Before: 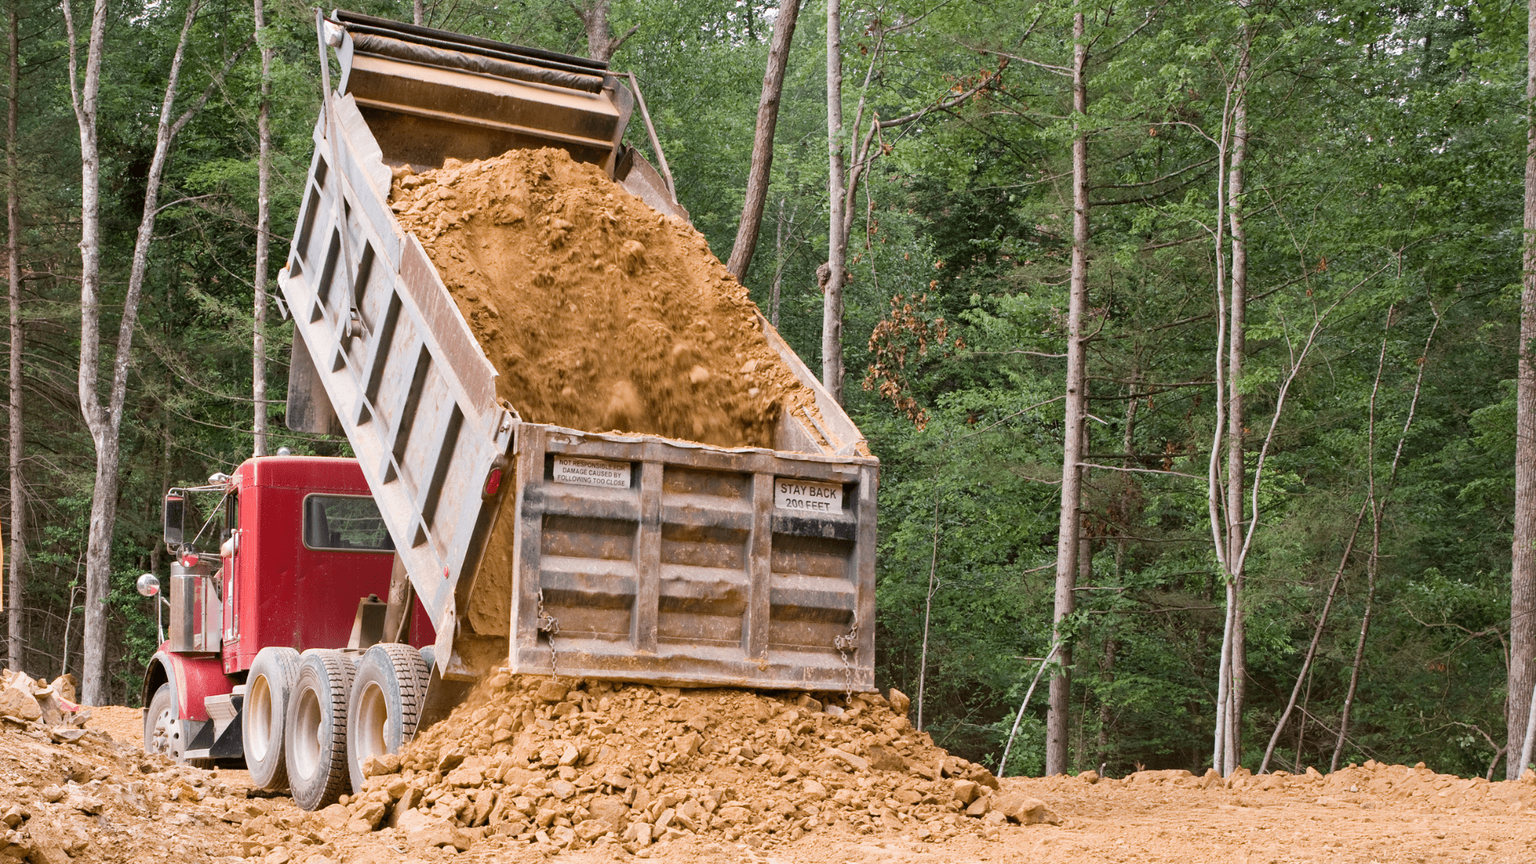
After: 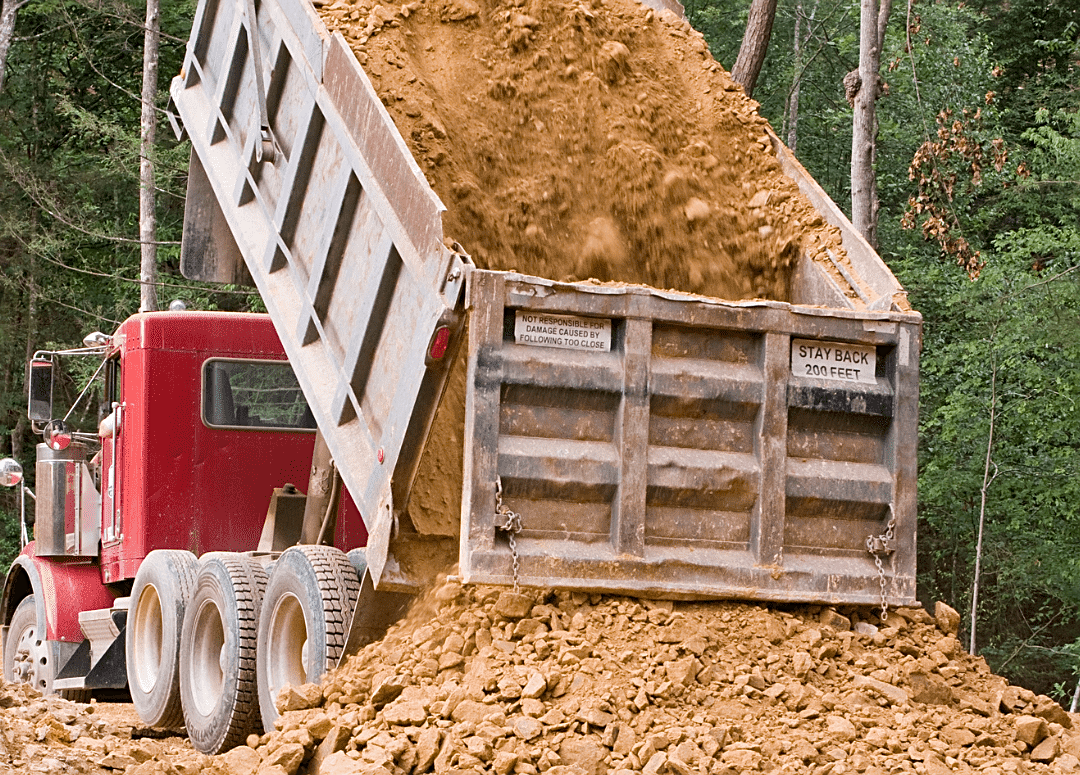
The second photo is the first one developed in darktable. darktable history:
crop: left 9.229%, top 24.069%, right 34.479%, bottom 4.134%
sharpen: on, module defaults
